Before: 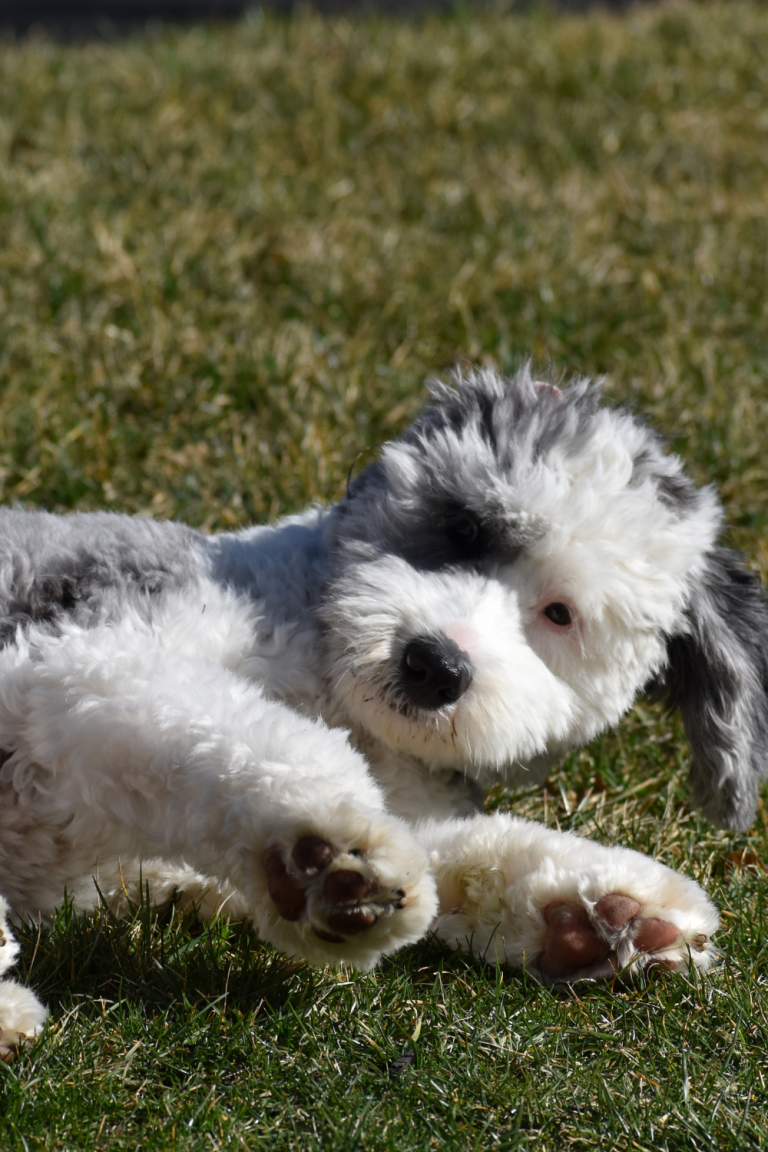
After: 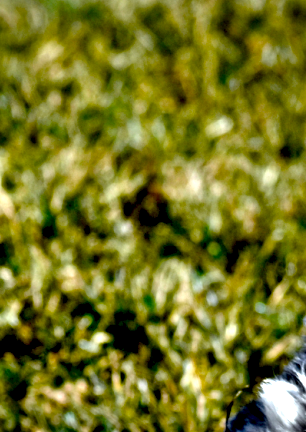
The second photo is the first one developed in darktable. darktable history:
vignetting: fall-off radius 60.87%, saturation 0.001, unbound false
exposure: black level correction 0.035, exposure 0.902 EV, compensate highlight preservation false
tone equalizer: -8 EV -0.714 EV, -7 EV -0.677 EV, -6 EV -0.58 EV, -5 EV -0.393 EV, -3 EV 0.395 EV, -2 EV 0.6 EV, -1 EV 0.685 EV, +0 EV 0.767 EV
color calibration: illuminant as shot in camera, x 0.36, y 0.362, temperature 4594.19 K
crop: left 15.775%, top 5.429%, right 44.32%, bottom 56.988%
shadows and highlights: highlights color adjustment 0.814%, soften with gaussian
contrast equalizer: octaves 7, y [[0.6 ×6], [0.55 ×6], [0 ×6], [0 ×6], [0 ×6]]
